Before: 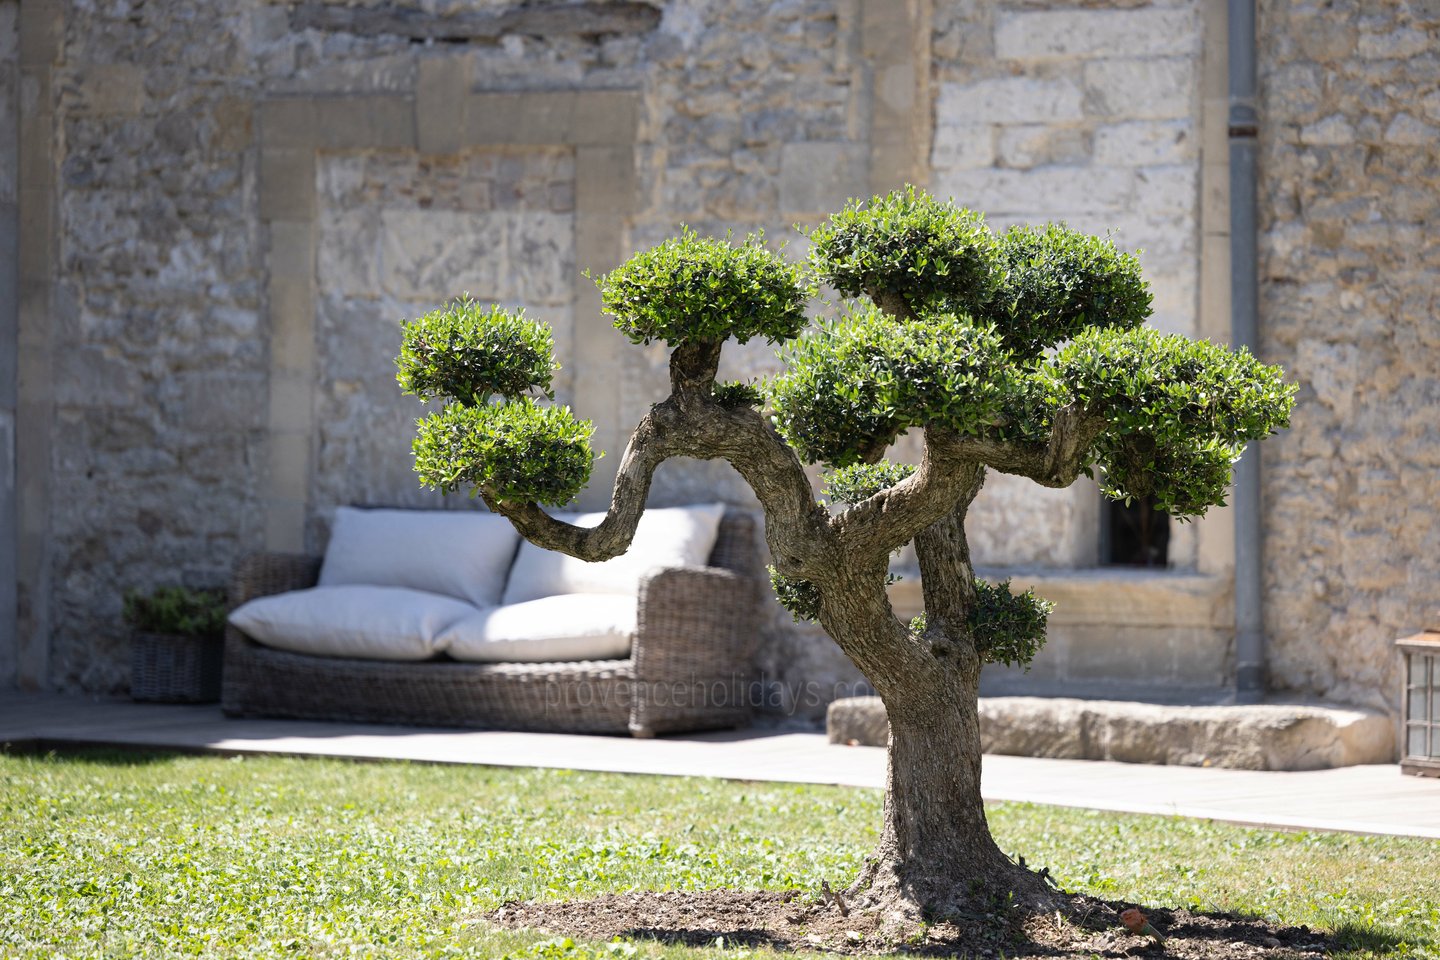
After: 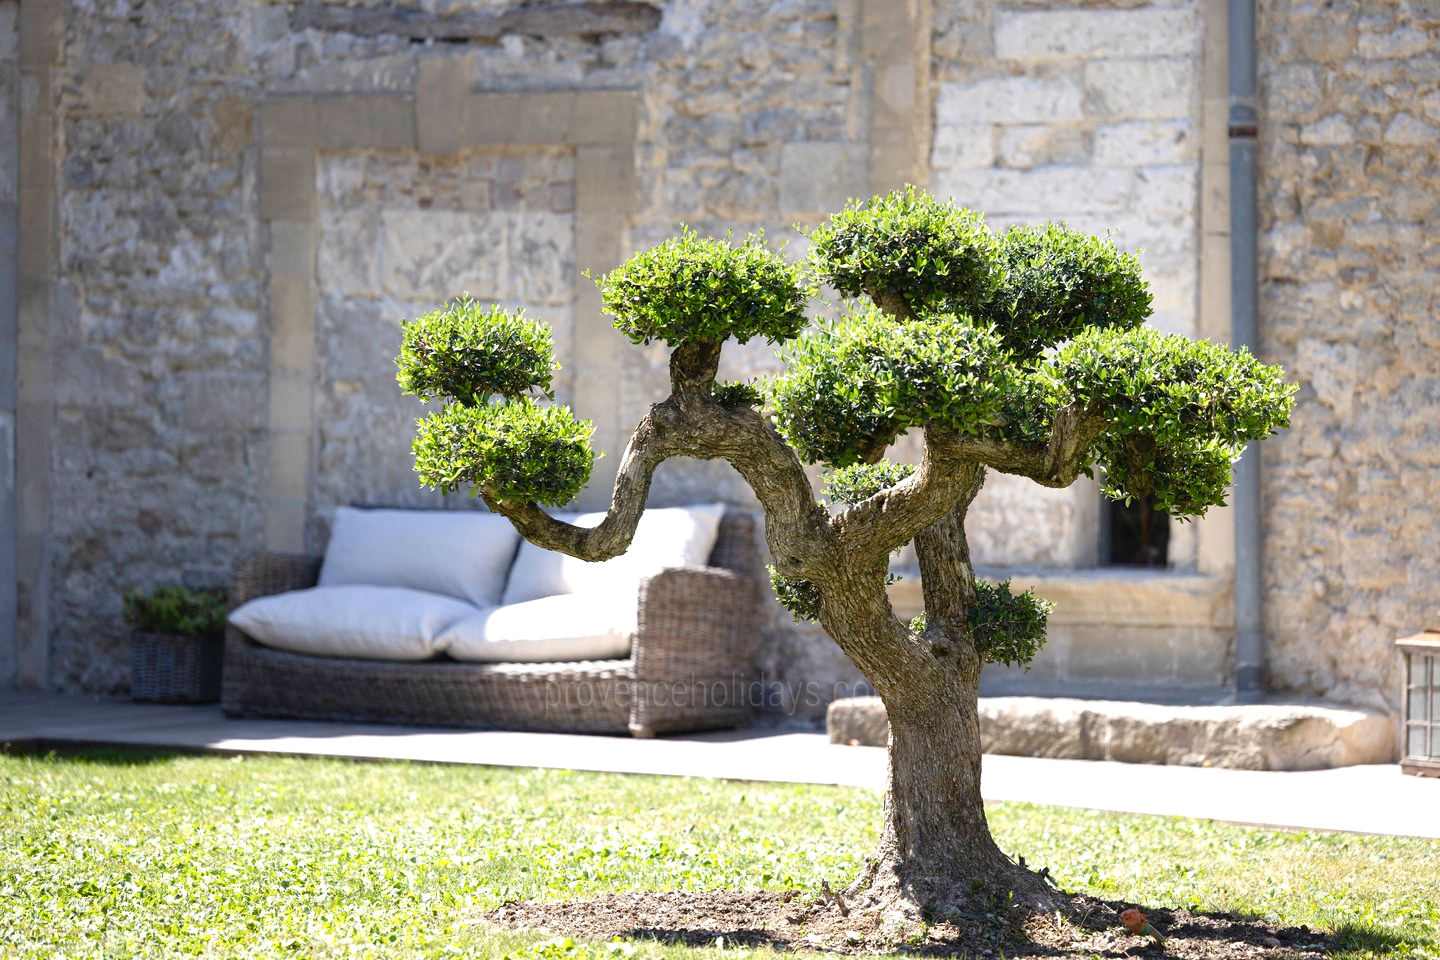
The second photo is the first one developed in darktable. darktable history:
exposure: black level correction 0, exposure 0.5 EV, compensate highlight preservation false
color balance rgb: perceptual saturation grading › global saturation 20%, perceptual saturation grading › highlights -25%, perceptual saturation grading › shadows 25%
